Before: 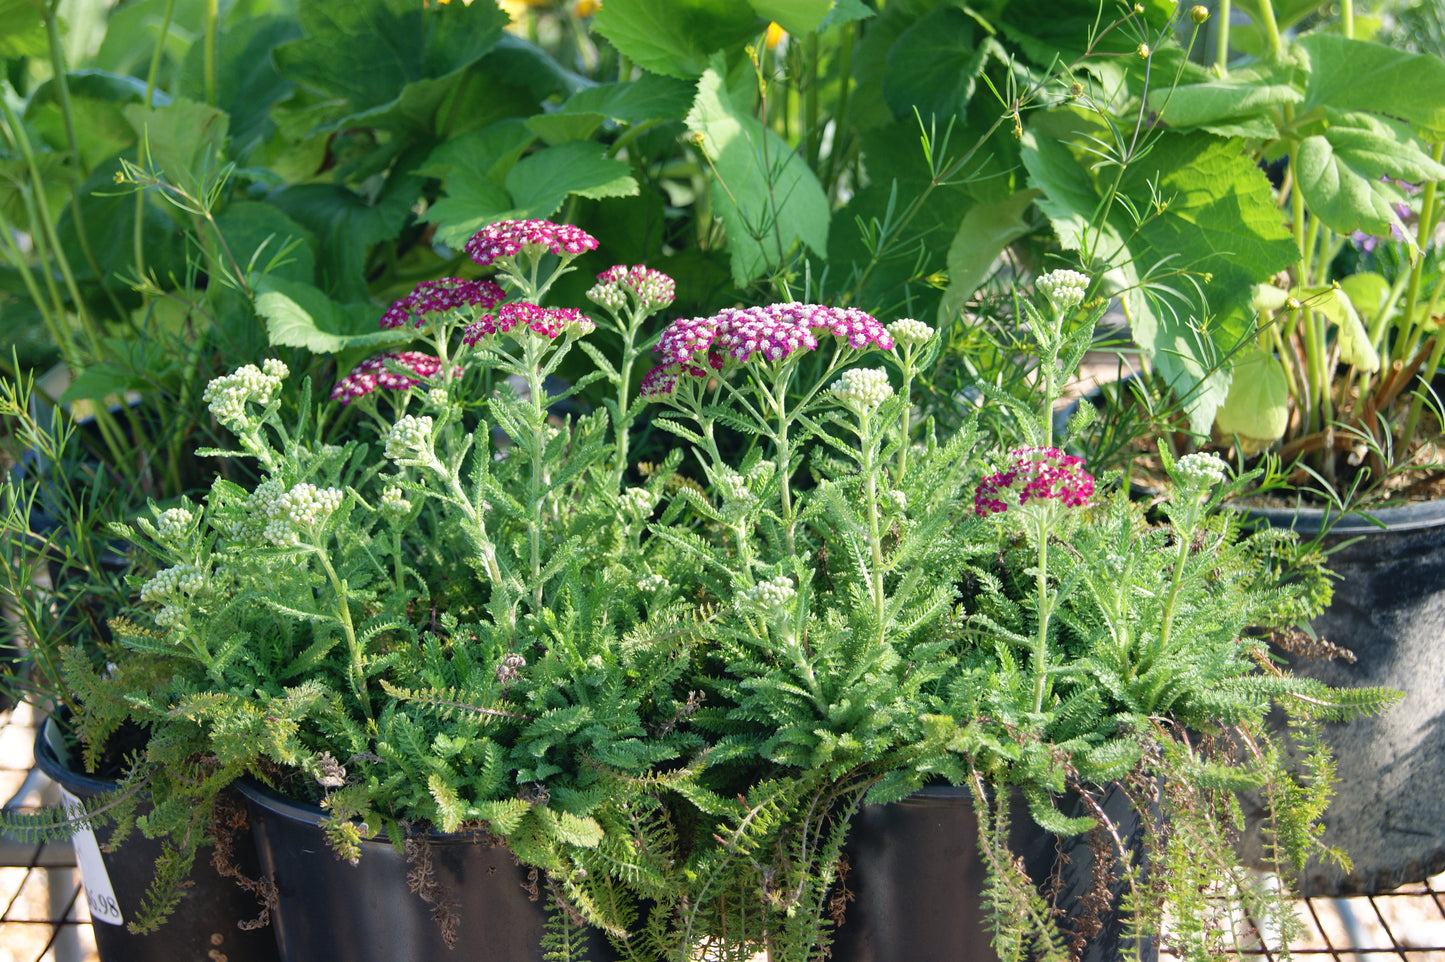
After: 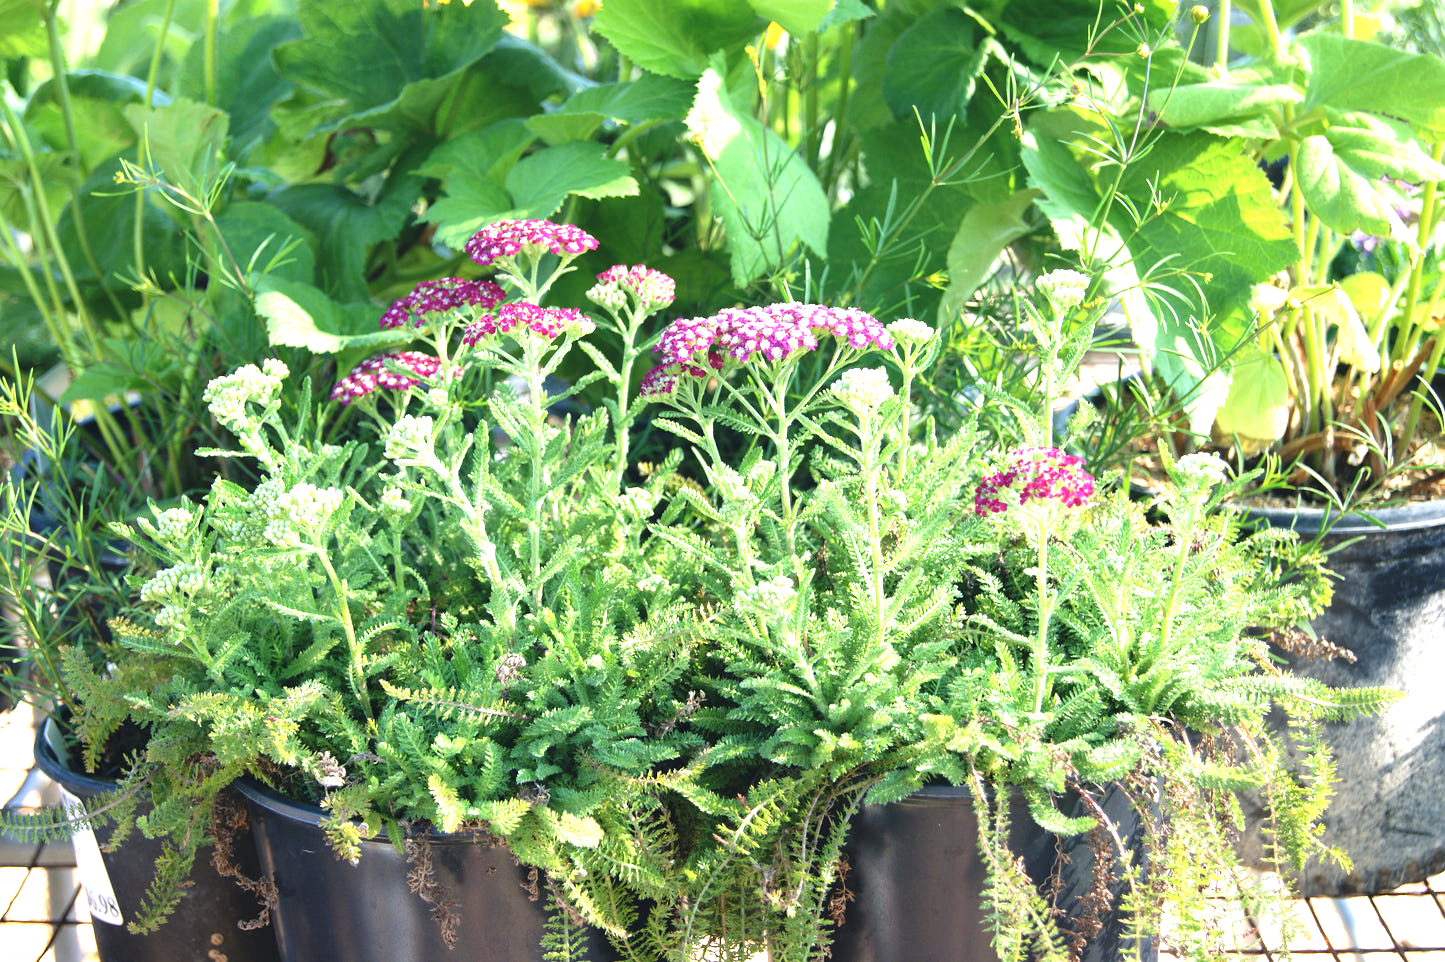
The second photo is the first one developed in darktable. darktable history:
exposure: black level correction 0, exposure 1.2 EV, compensate exposure bias true, compensate highlight preservation false
contrast brightness saturation: contrast 0.01, saturation -0.05
